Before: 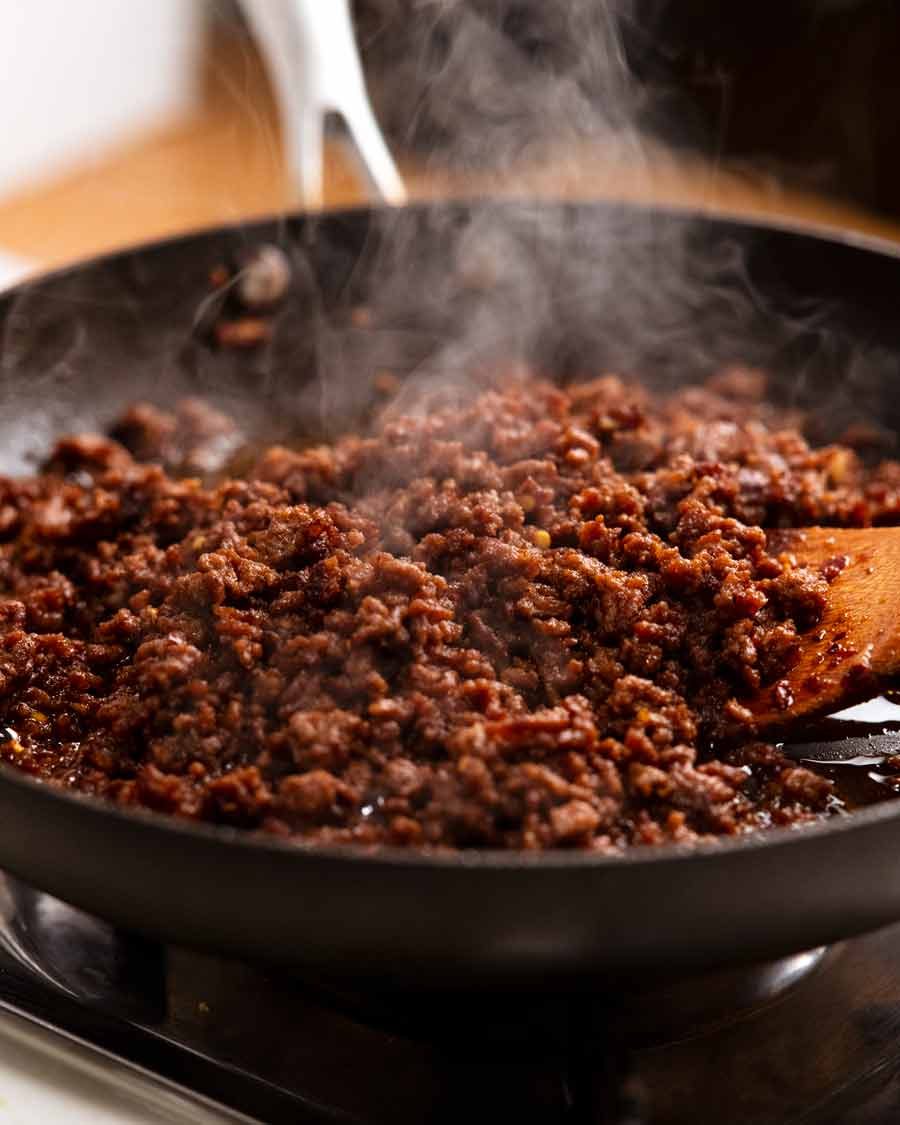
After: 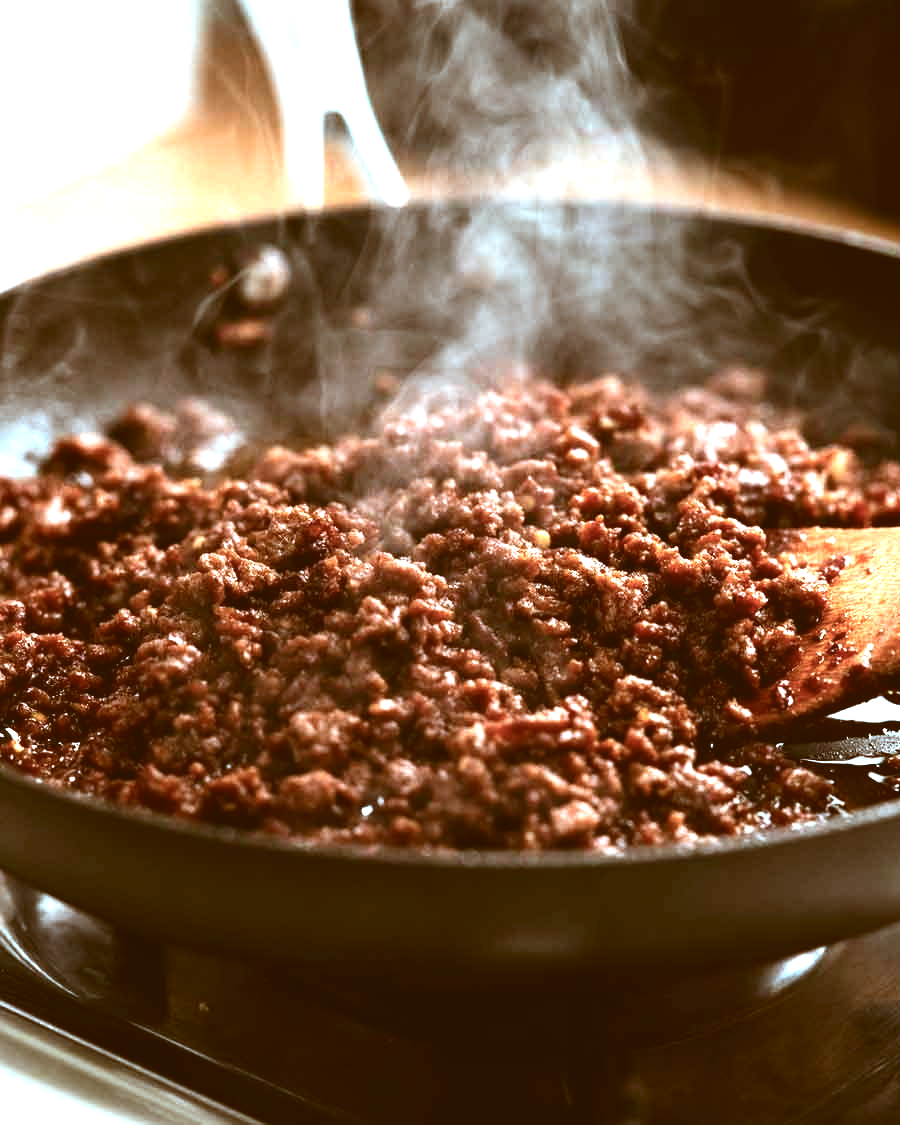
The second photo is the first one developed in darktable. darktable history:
exposure: black level correction -0.006, exposure 1 EV, compensate highlight preservation false
color balance rgb: linear chroma grading › shadows -1.573%, linear chroma grading › highlights -13.927%, linear chroma grading › global chroma -9.47%, linear chroma grading › mid-tones -9.941%, perceptual saturation grading › global saturation 0.349%, perceptual brilliance grading › global brilliance 14.316%, perceptual brilliance grading › shadows -35.17%, global vibrance 20%
color correction: highlights a* -14.89, highlights b* -16.41, shadows a* 10.13, shadows b* 29.11
